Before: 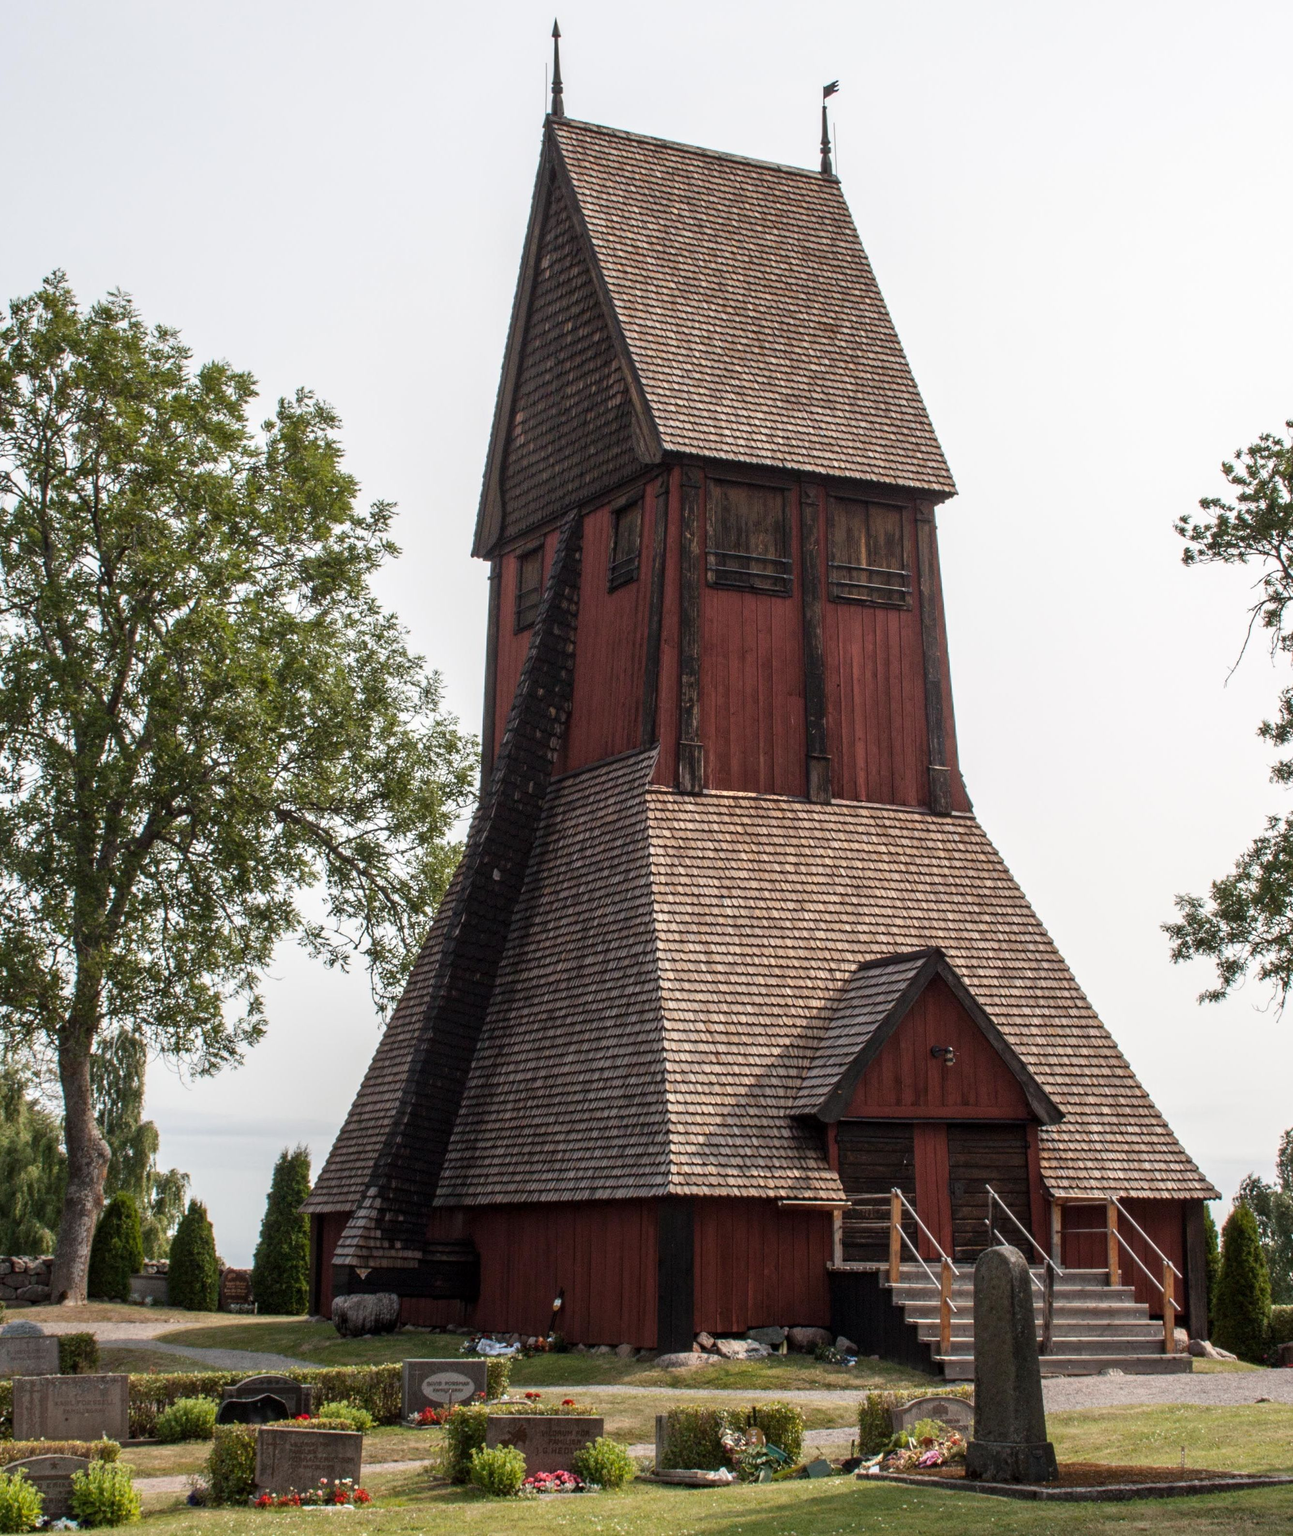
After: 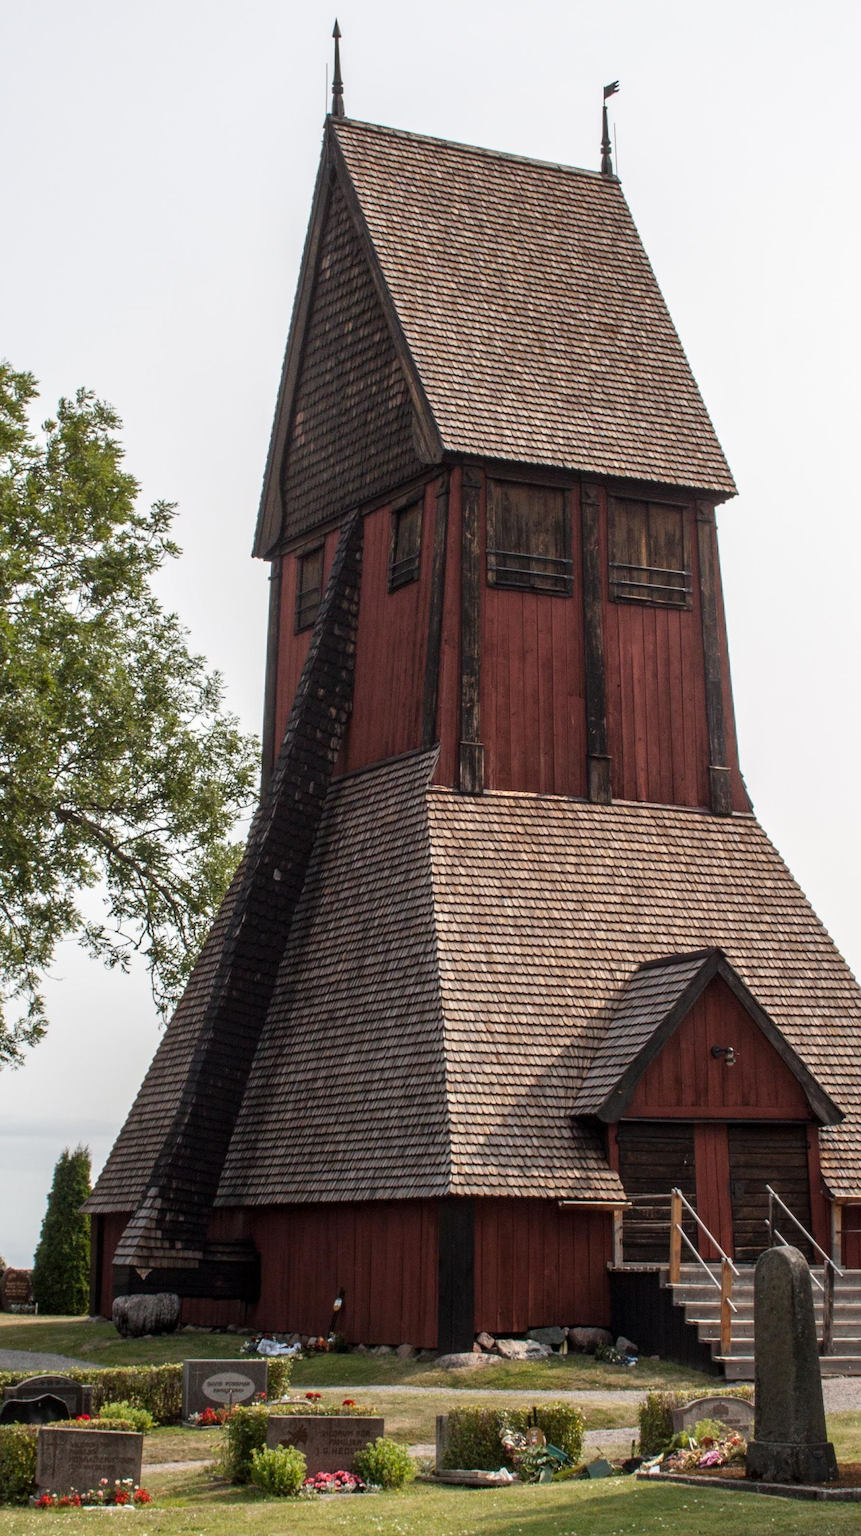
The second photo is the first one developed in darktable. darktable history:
crop: left 16.993%, right 16.369%
